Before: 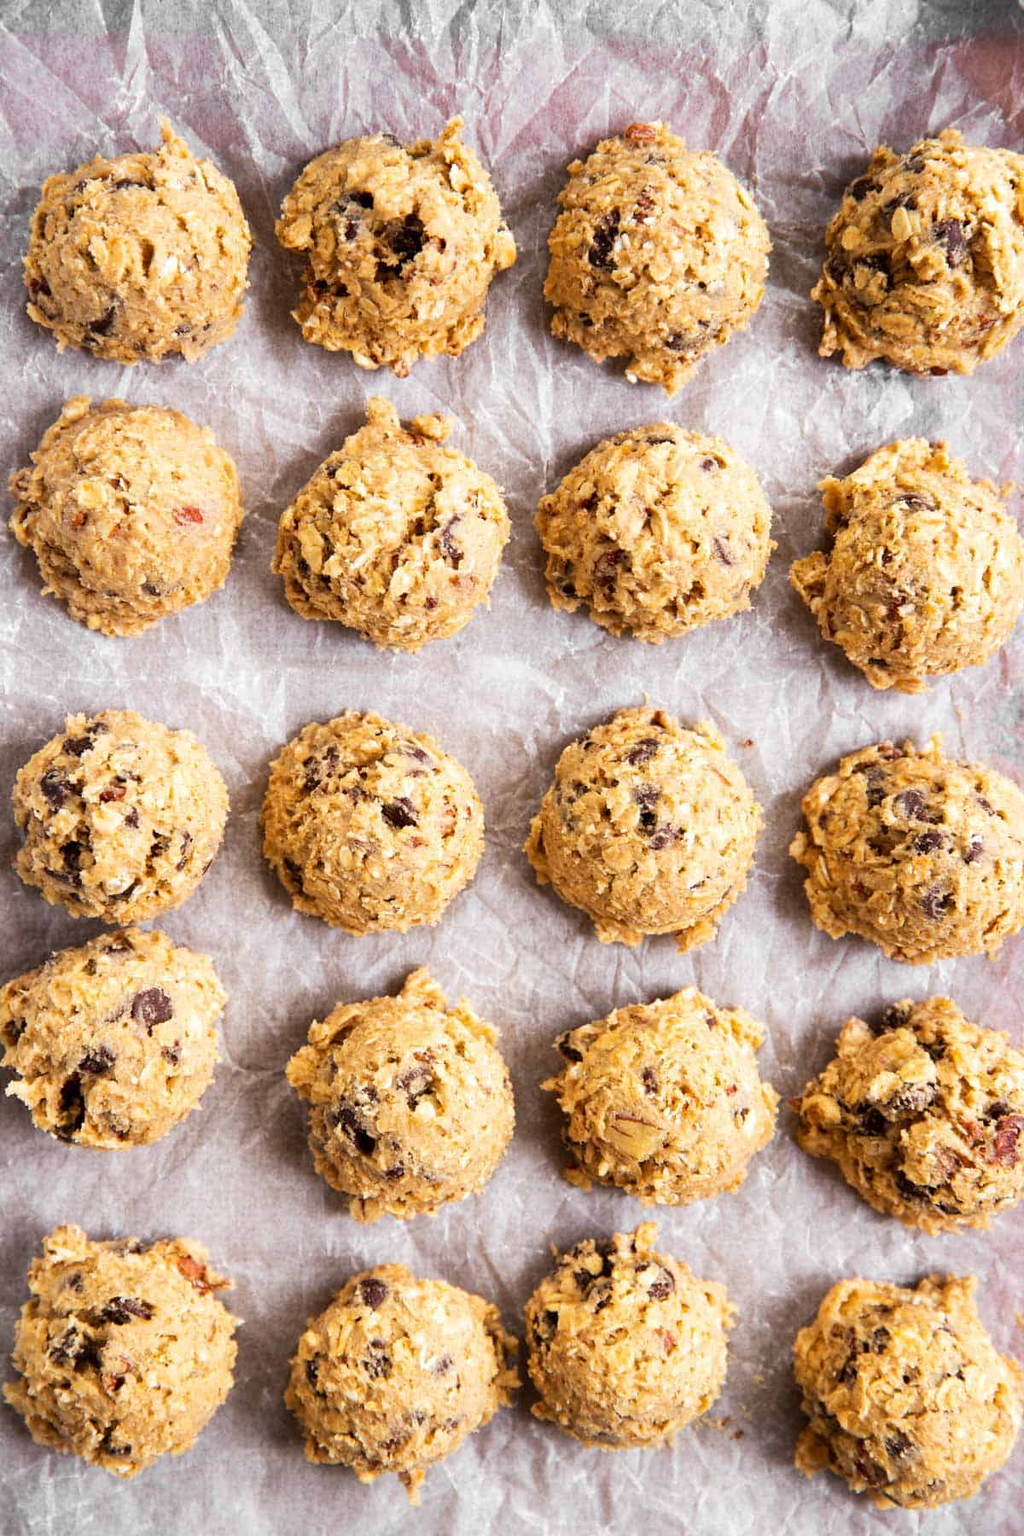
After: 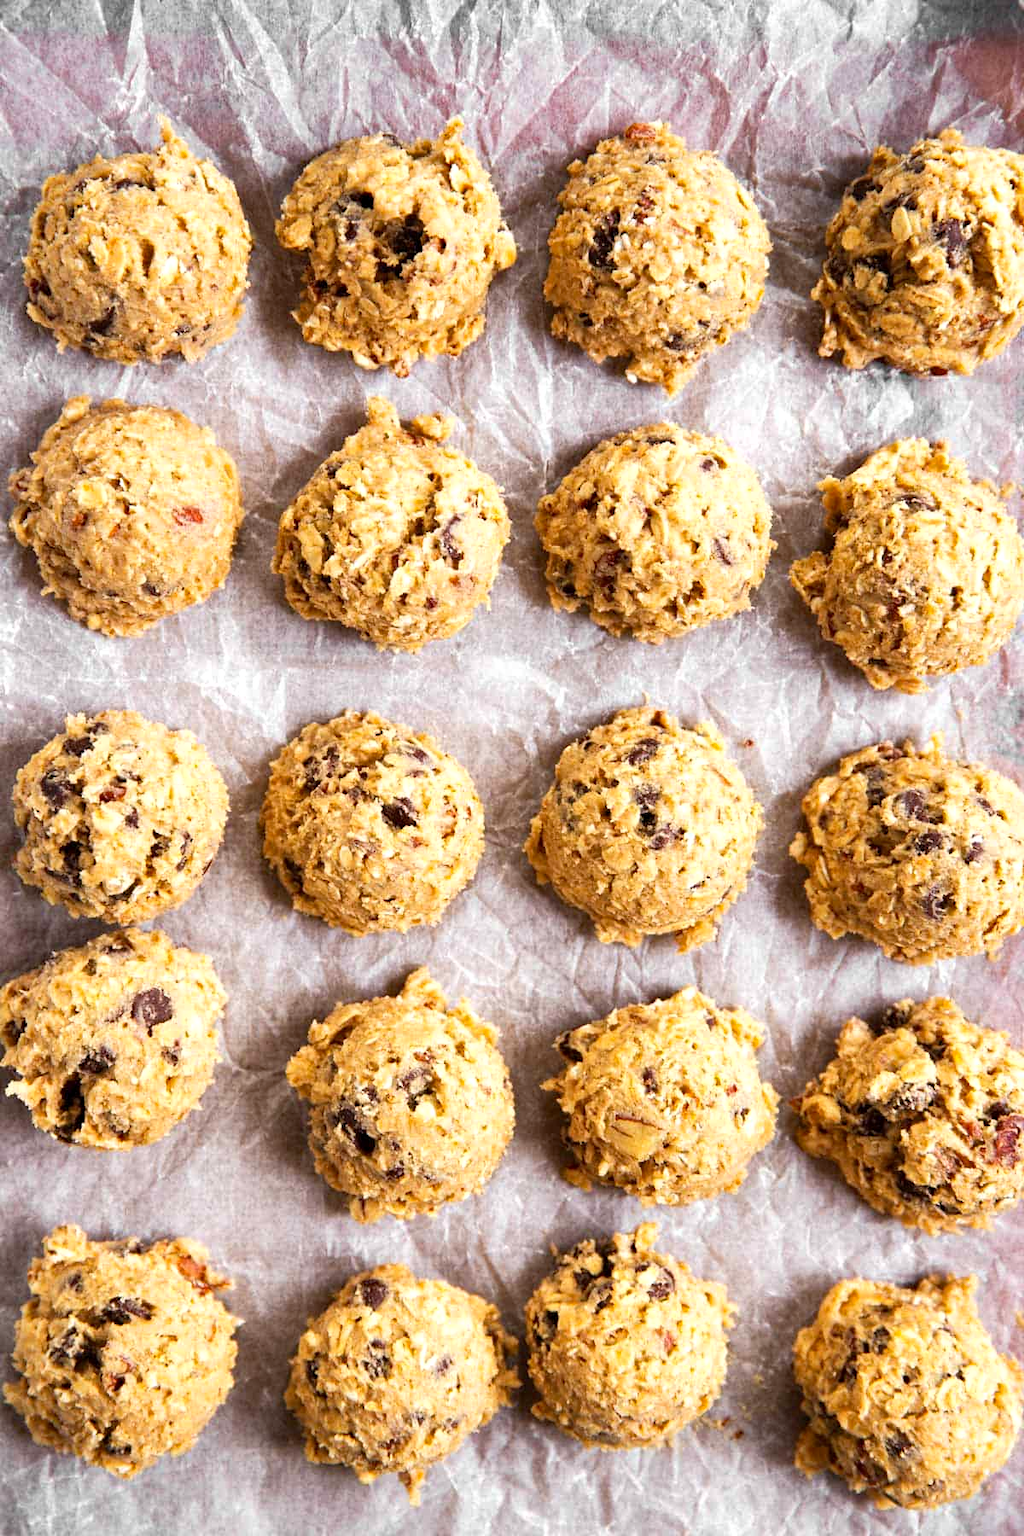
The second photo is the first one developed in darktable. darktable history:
shadows and highlights: shadows 36.39, highlights -26.94, highlights color adjustment 0.851%, soften with gaussian
tone equalizer: on, module defaults
levels: levels [0, 0.476, 0.951]
haze removal: compatibility mode true, adaptive false
